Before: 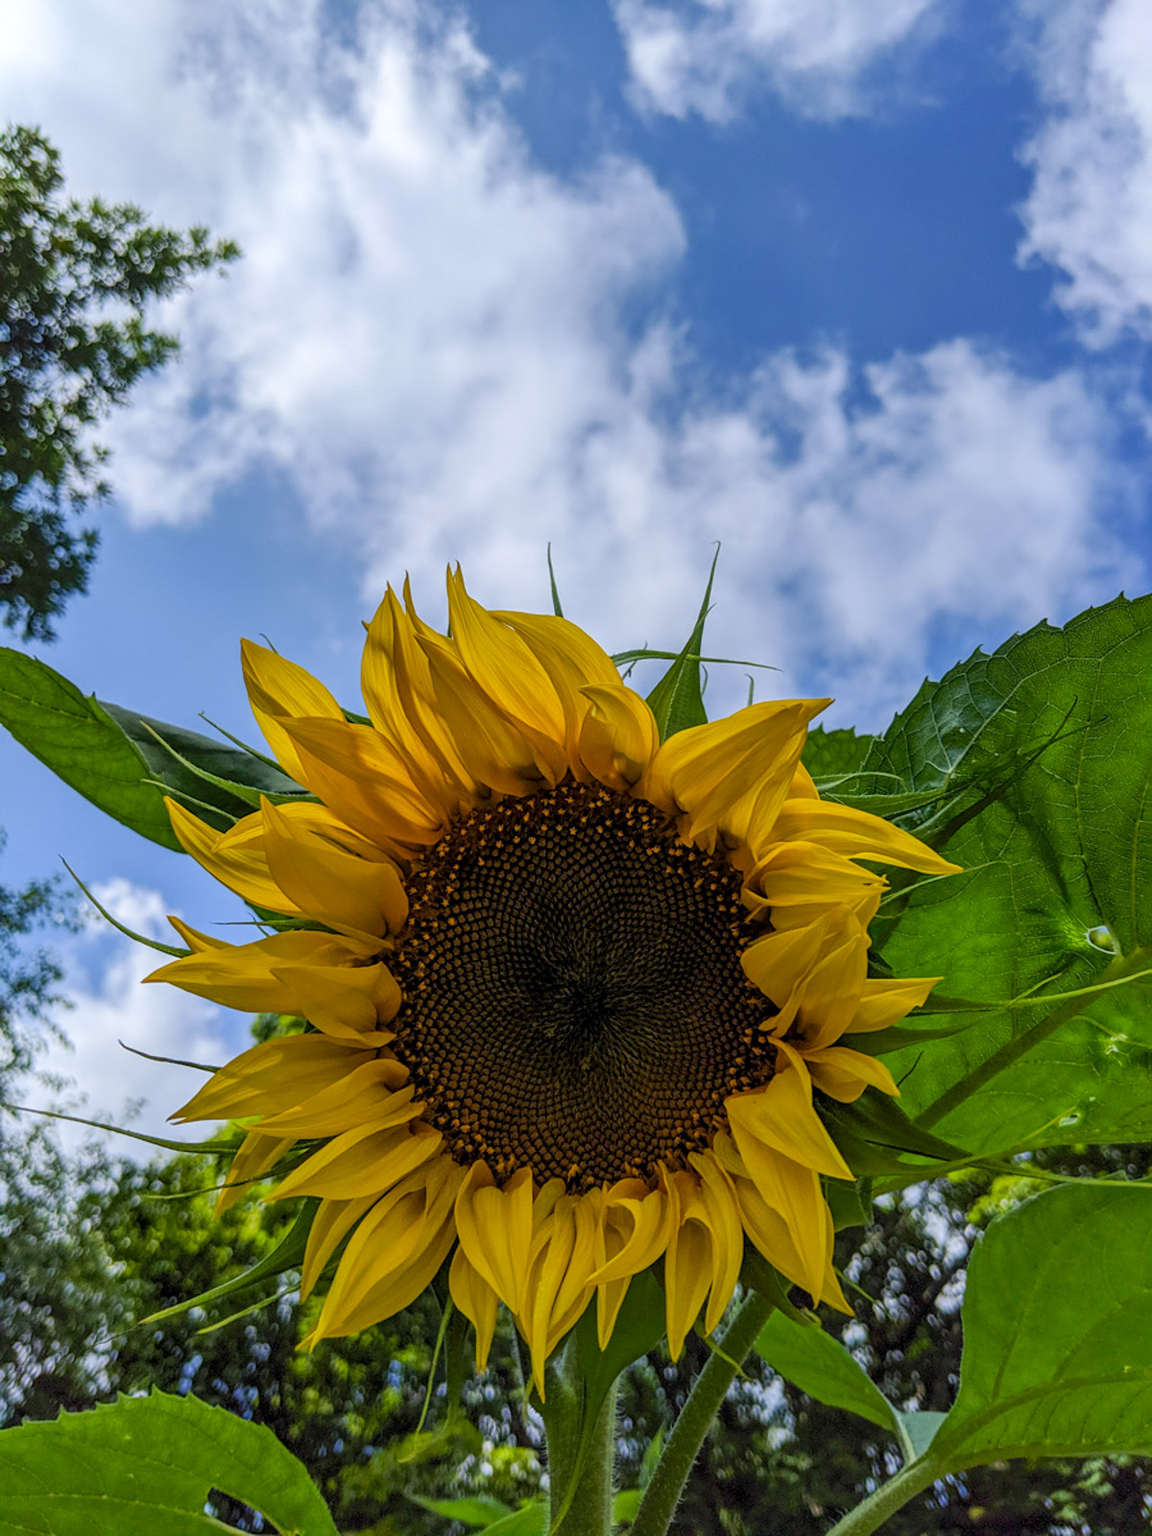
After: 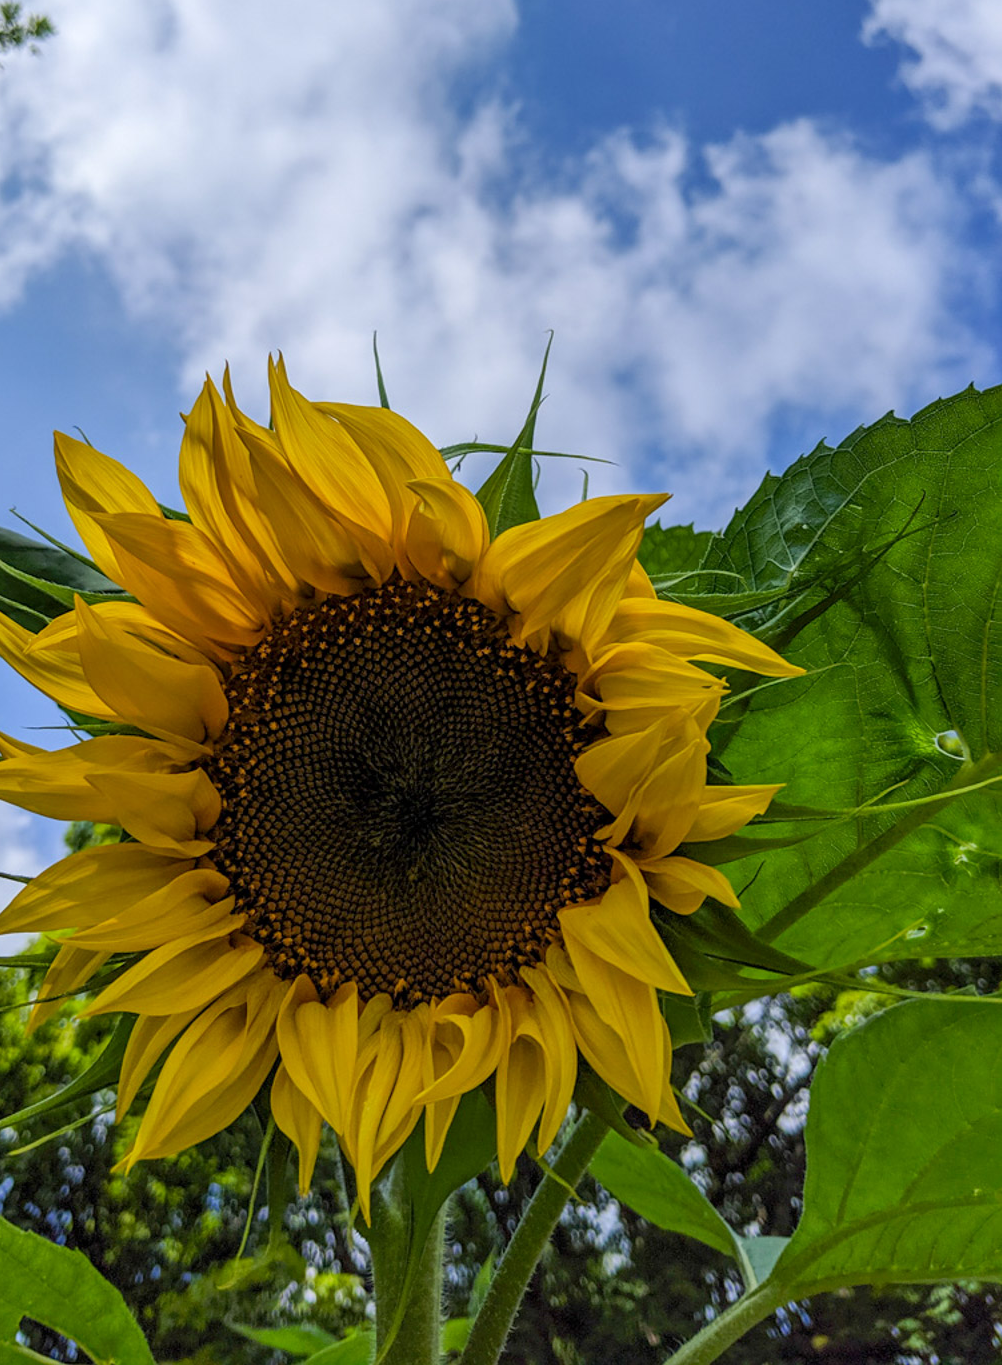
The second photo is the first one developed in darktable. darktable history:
crop: left 16.451%, top 14.639%
